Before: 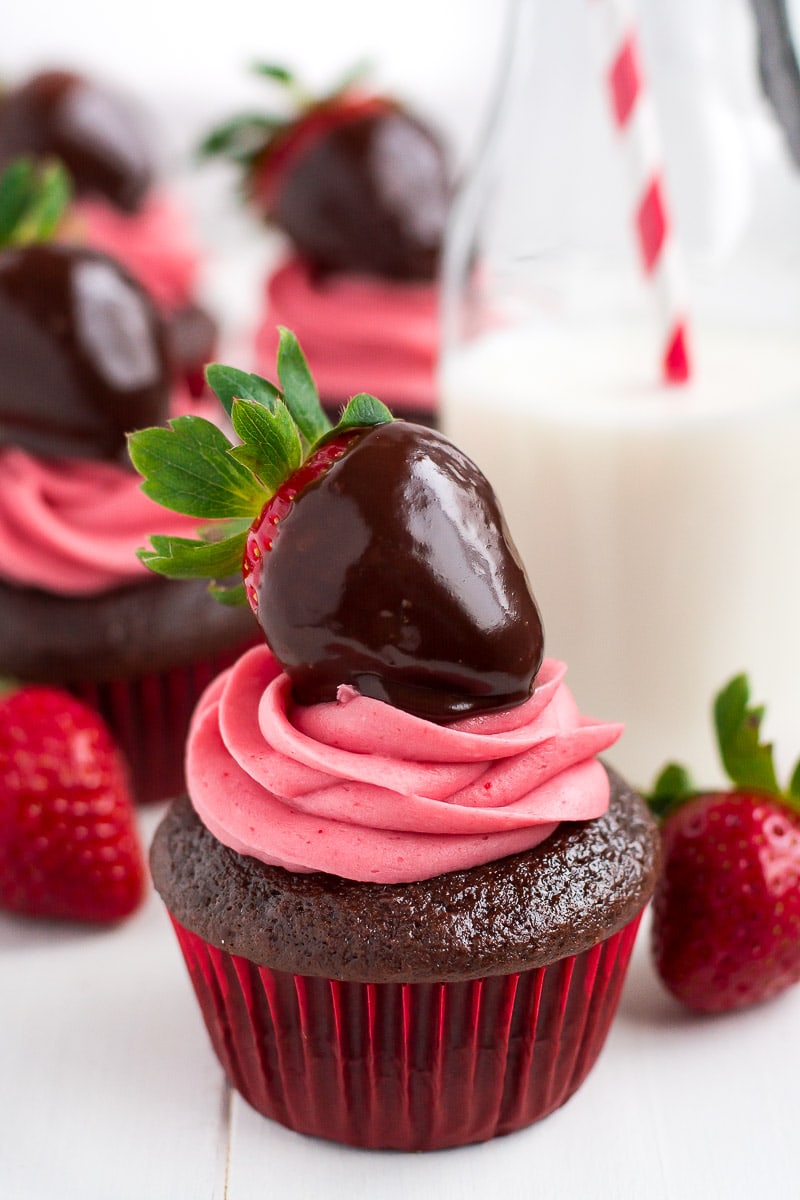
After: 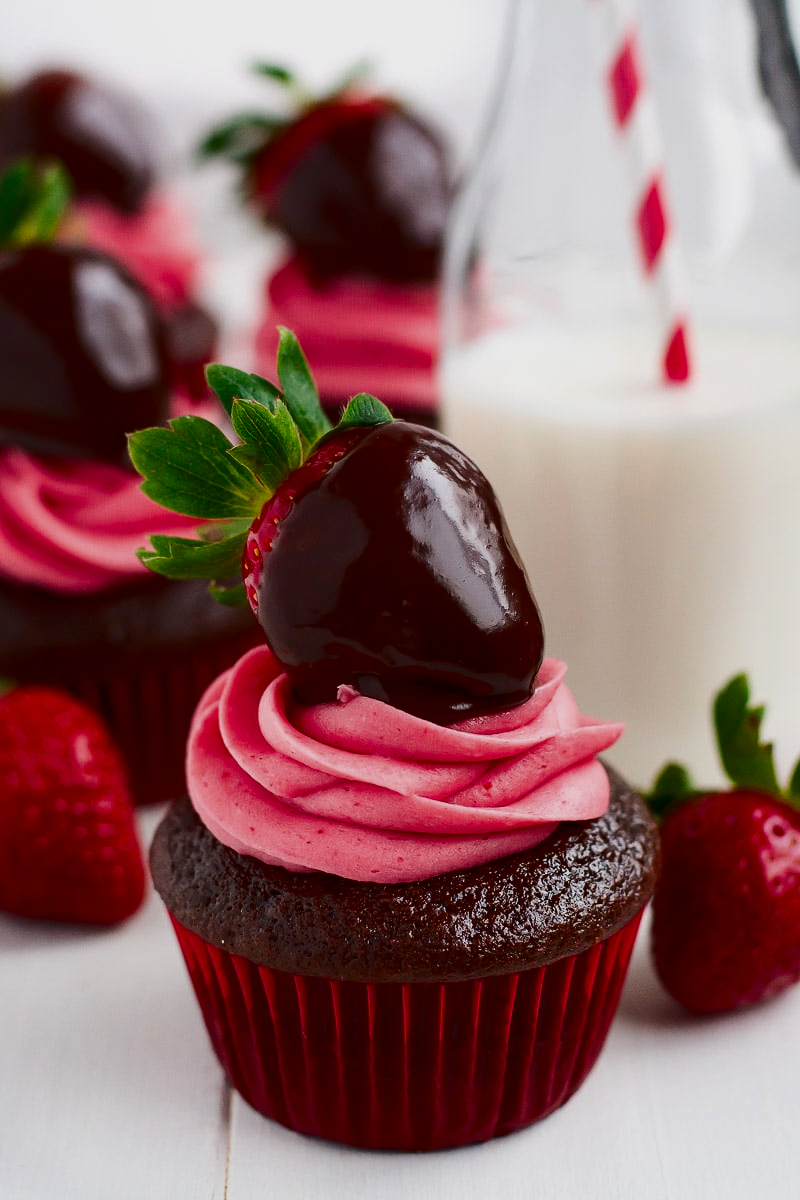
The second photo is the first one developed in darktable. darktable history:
exposure: exposure -0.242 EV, compensate highlight preservation false
contrast brightness saturation: contrast 0.13, brightness -0.24, saturation 0.14
